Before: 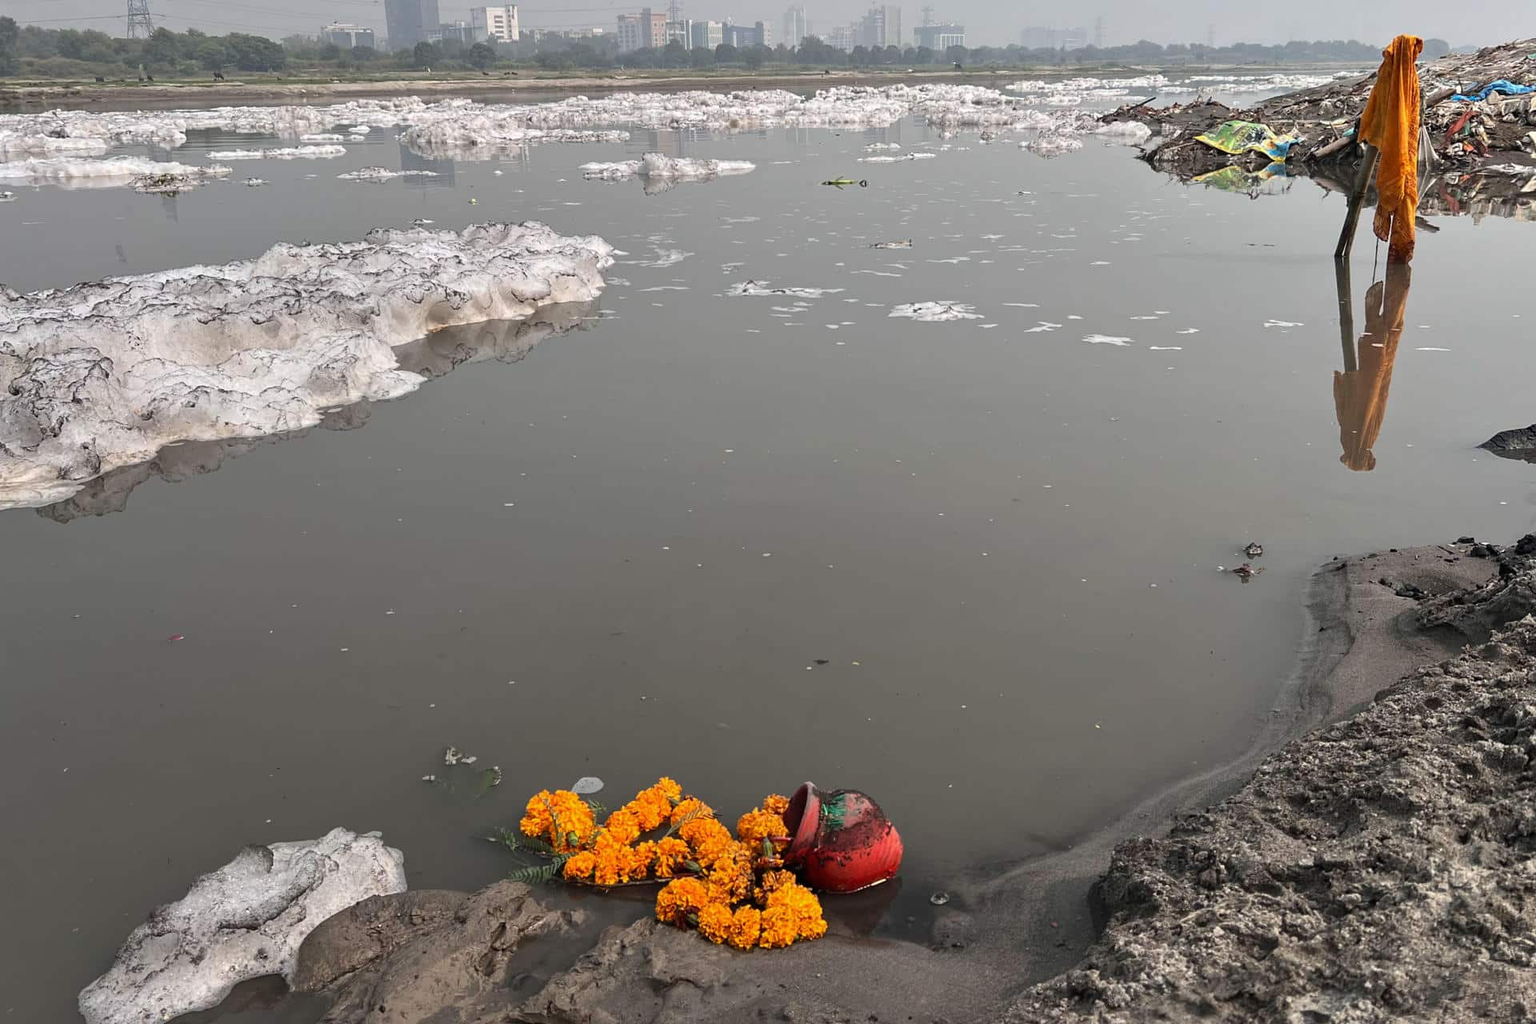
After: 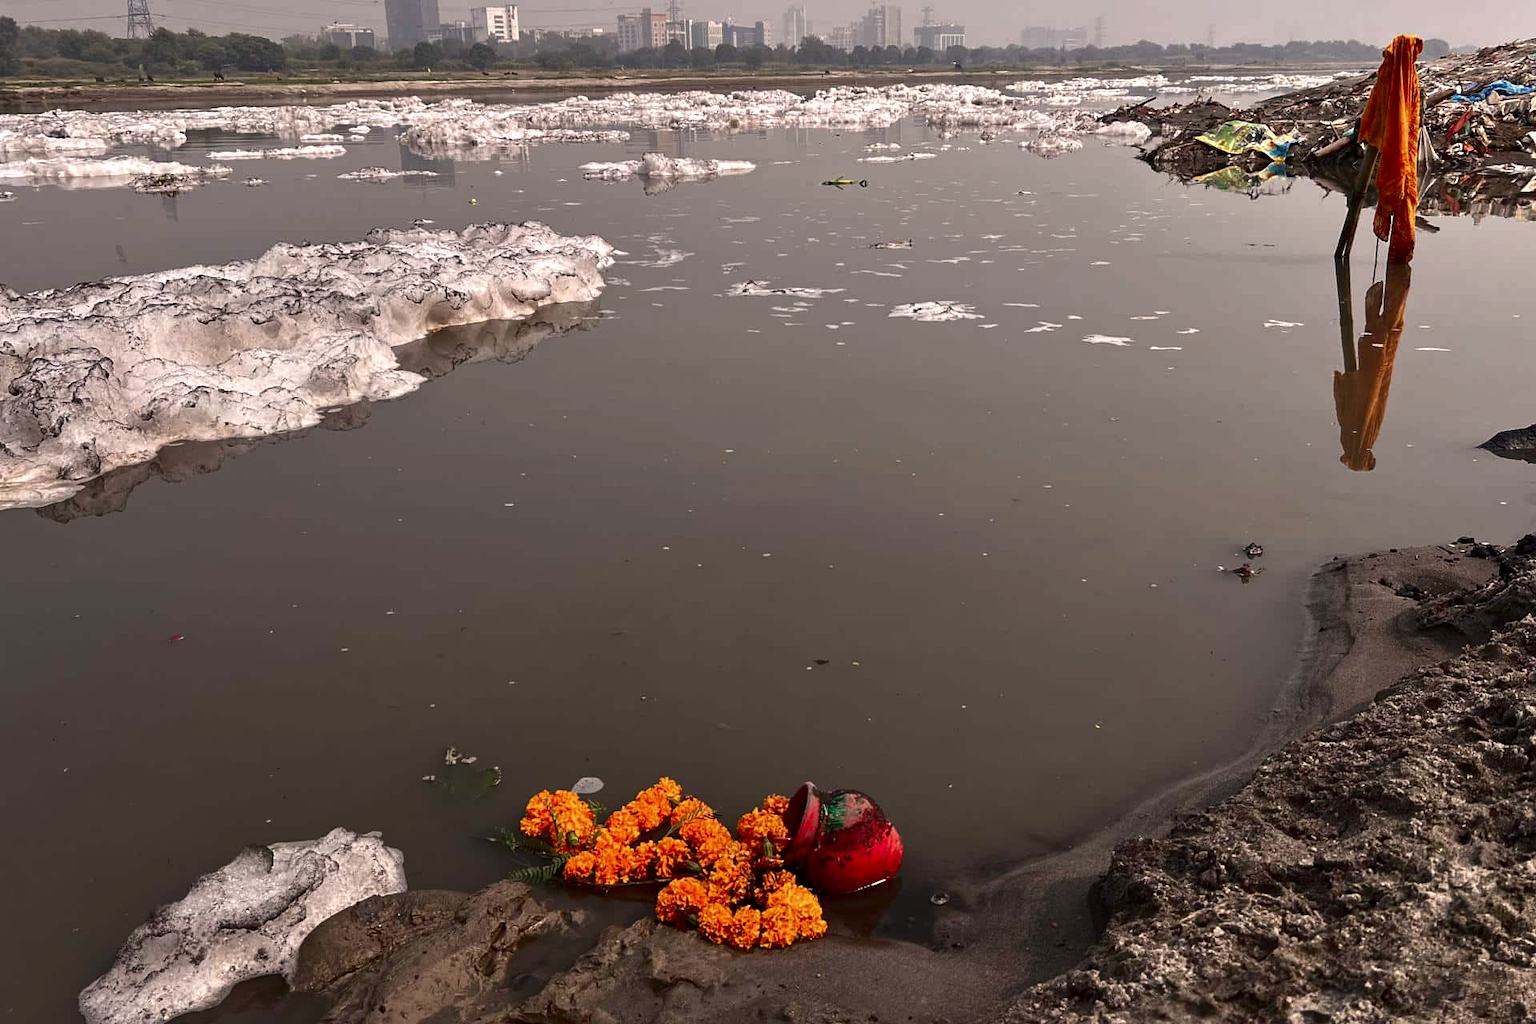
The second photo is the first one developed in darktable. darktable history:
color balance rgb: power › chroma 0.315%, power › hue 22.47°, highlights gain › chroma 2.024%, highlights gain › hue 44.89°, linear chroma grading › shadows -1.993%, linear chroma grading › highlights -14.055%, linear chroma grading › global chroma -9.63%, linear chroma grading › mid-tones -9.583%, perceptual saturation grading › global saturation 20%, perceptual saturation grading › highlights -25.267%, perceptual saturation grading › shadows 25.463%, contrast 4.843%
contrast brightness saturation: brightness -0.245, saturation 0.204
exposure: exposure 0.154 EV, compensate highlight preservation false
